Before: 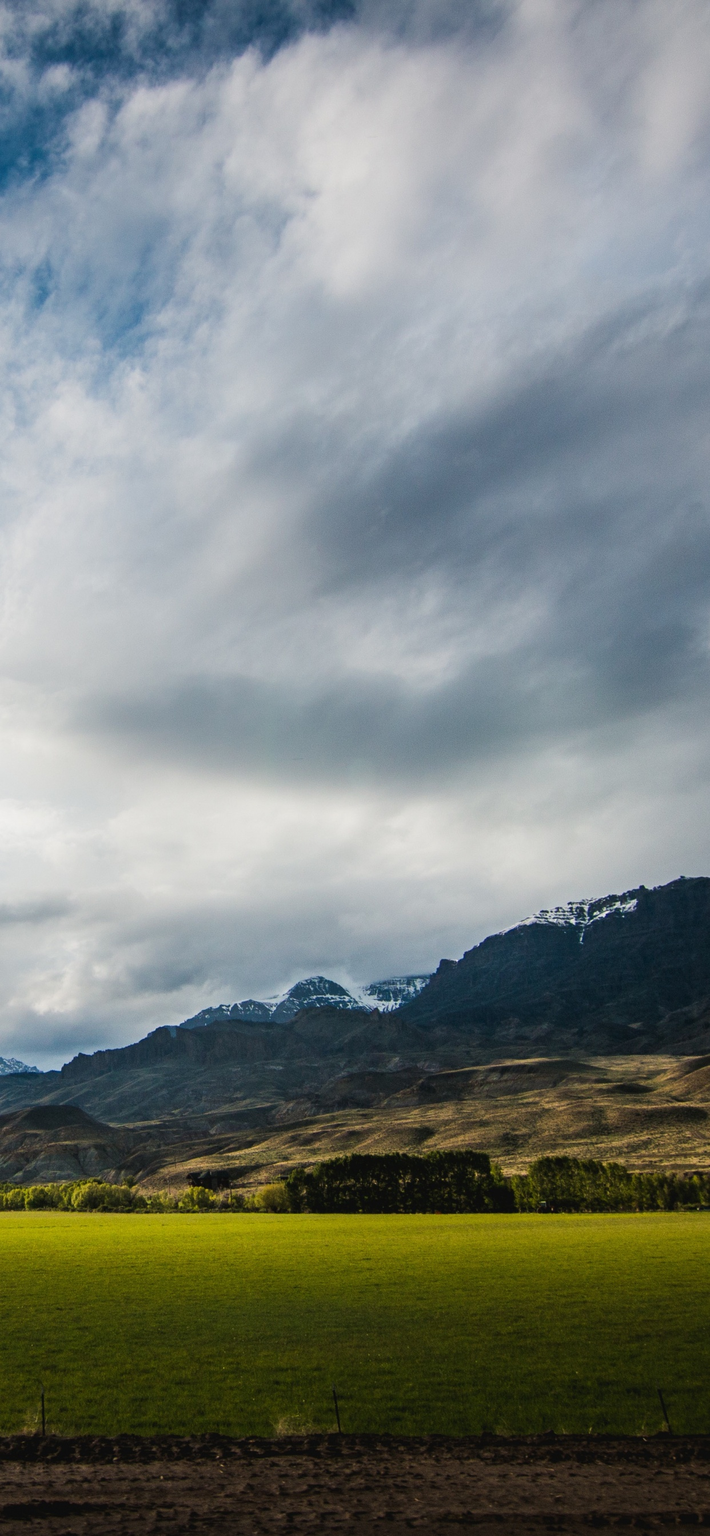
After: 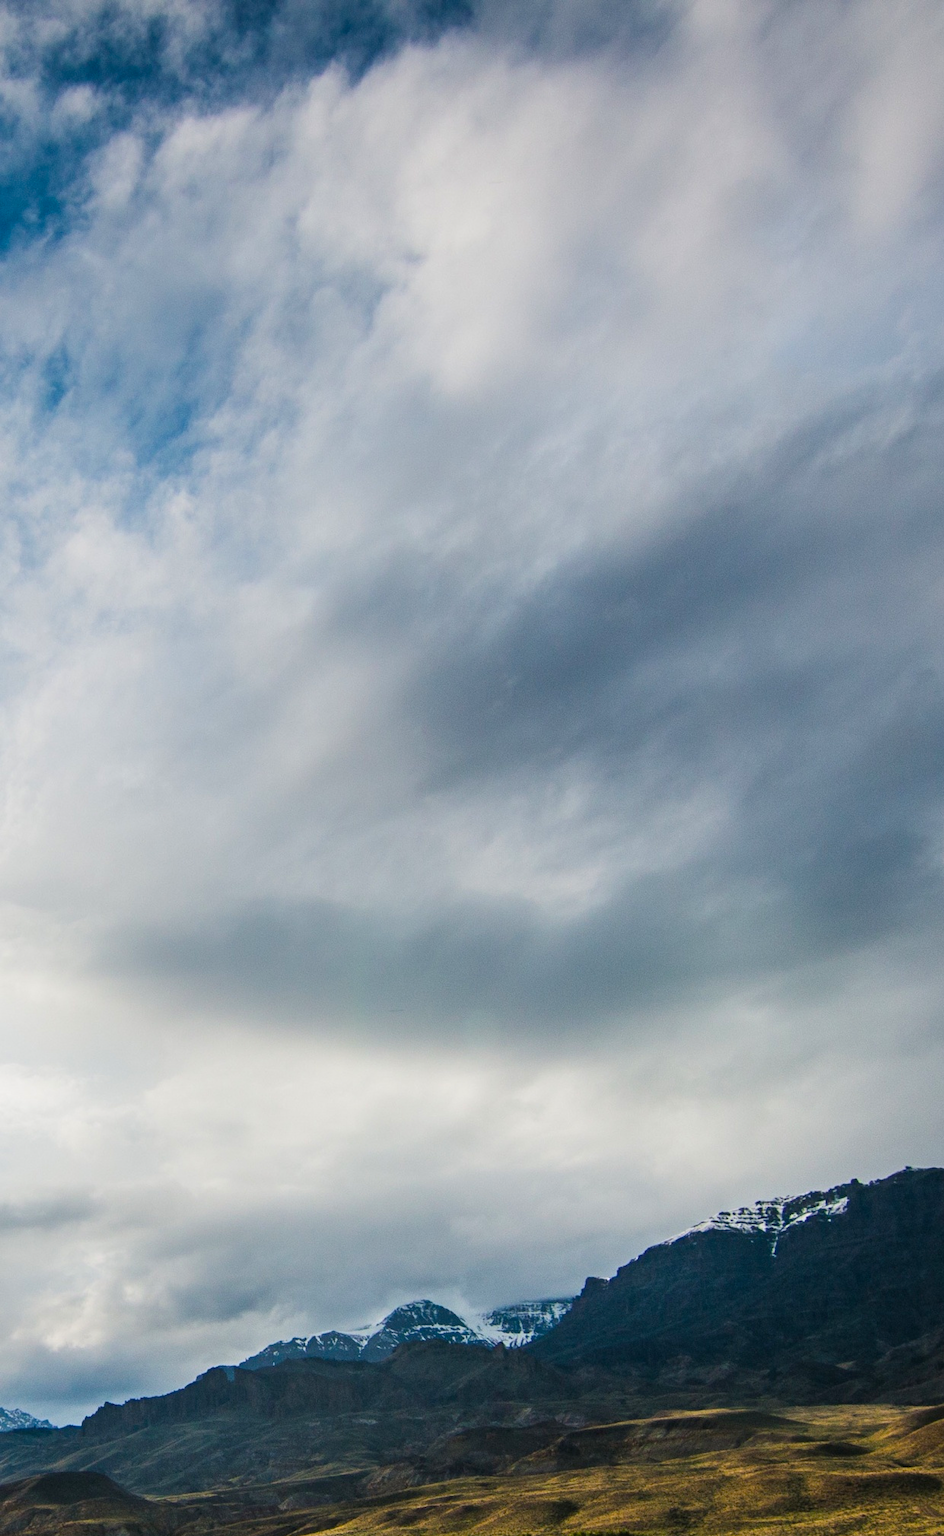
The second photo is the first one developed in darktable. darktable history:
crop: bottom 24.868%
color balance rgb: shadows lift › hue 86.52°, perceptual saturation grading › global saturation 25.157%
